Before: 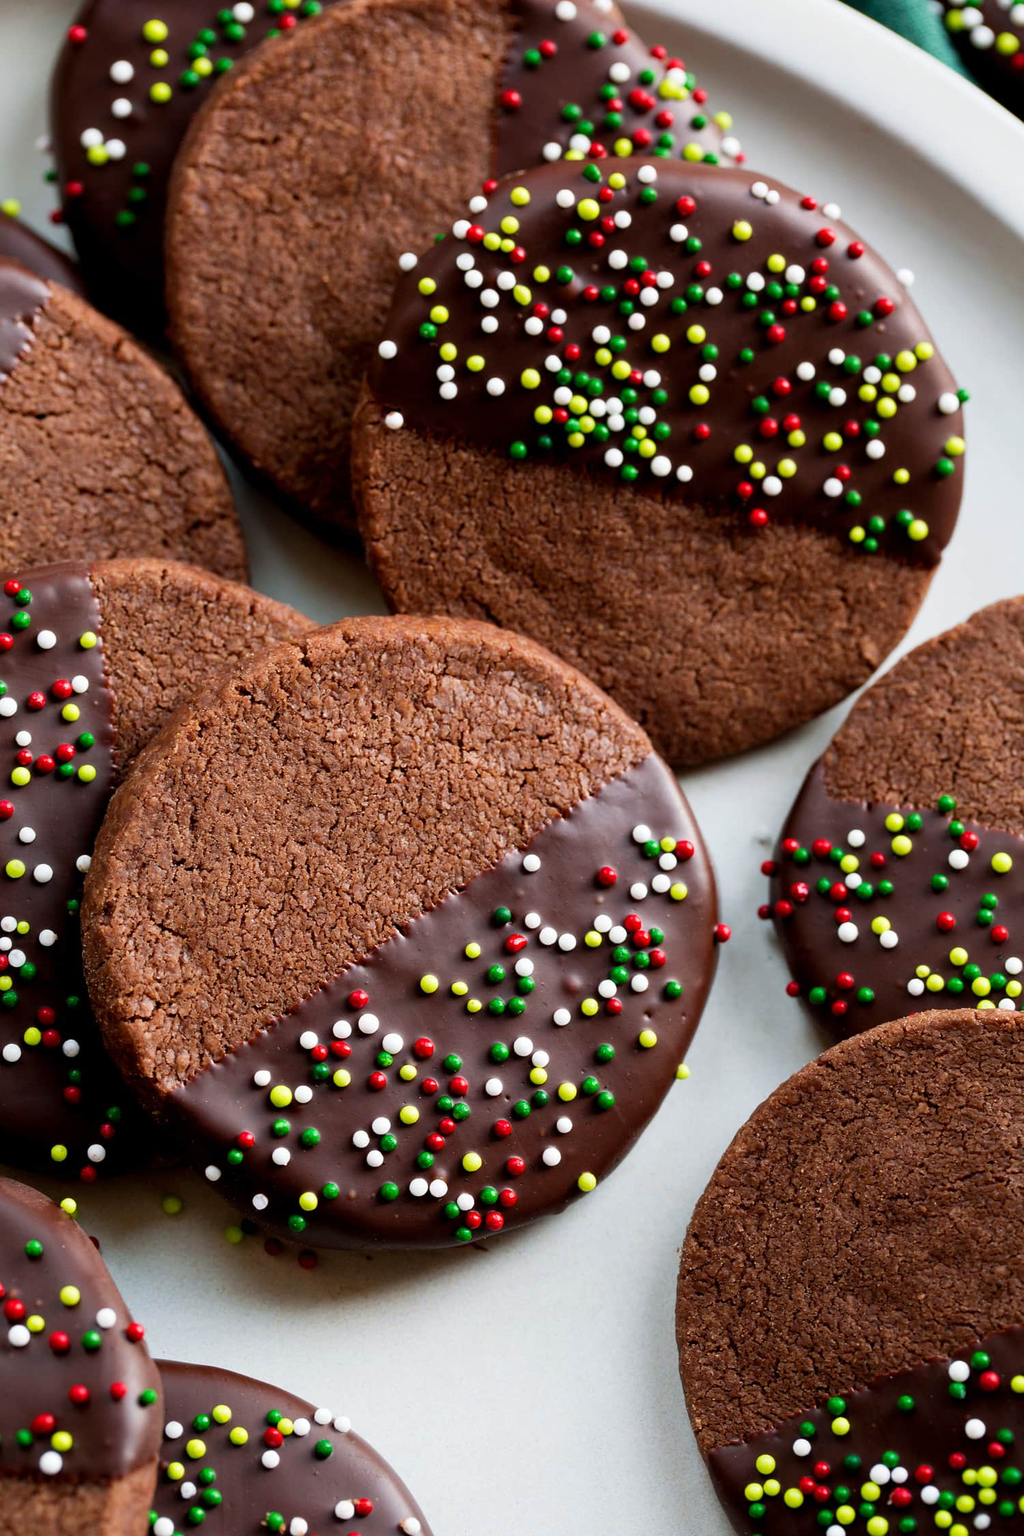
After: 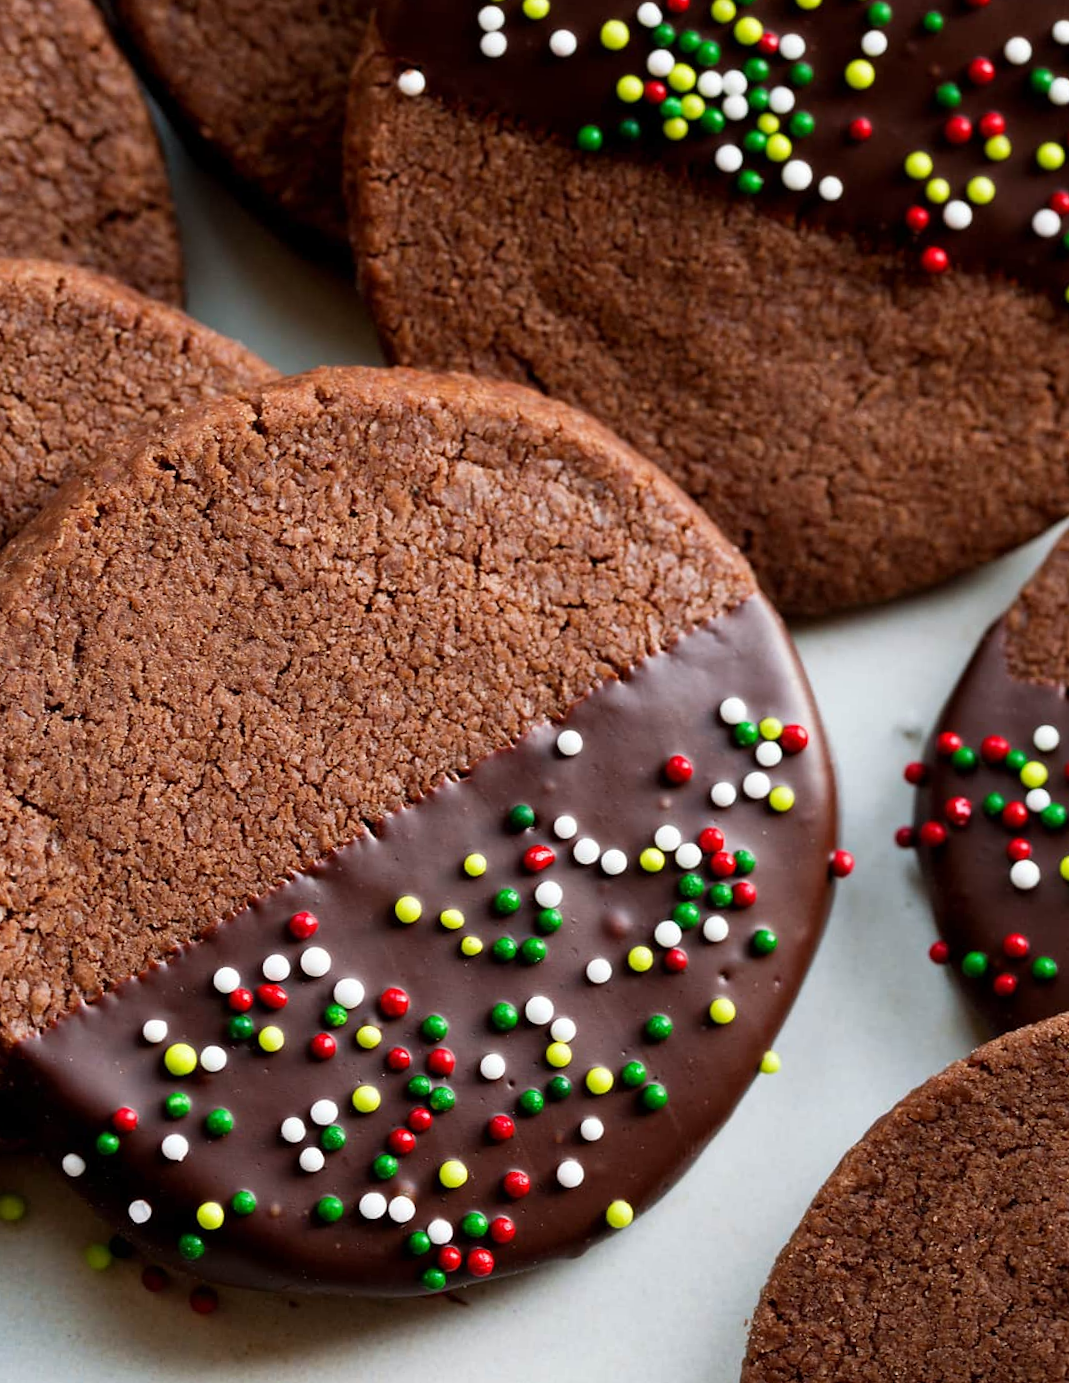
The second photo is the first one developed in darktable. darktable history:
crop and rotate: angle -3.8°, left 9.811%, top 20.682%, right 11.931%, bottom 11.879%
